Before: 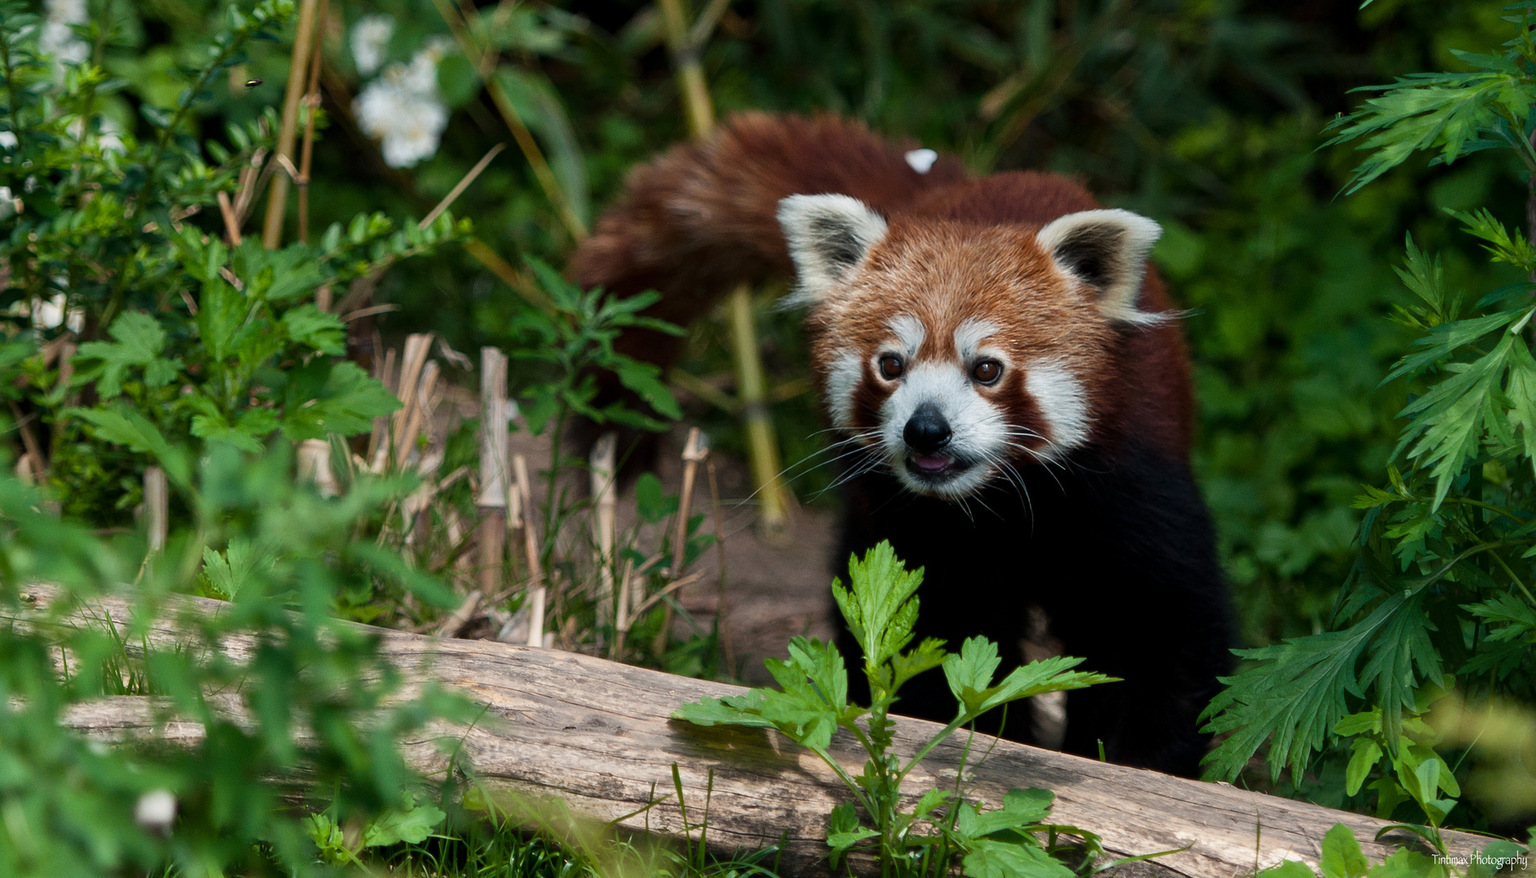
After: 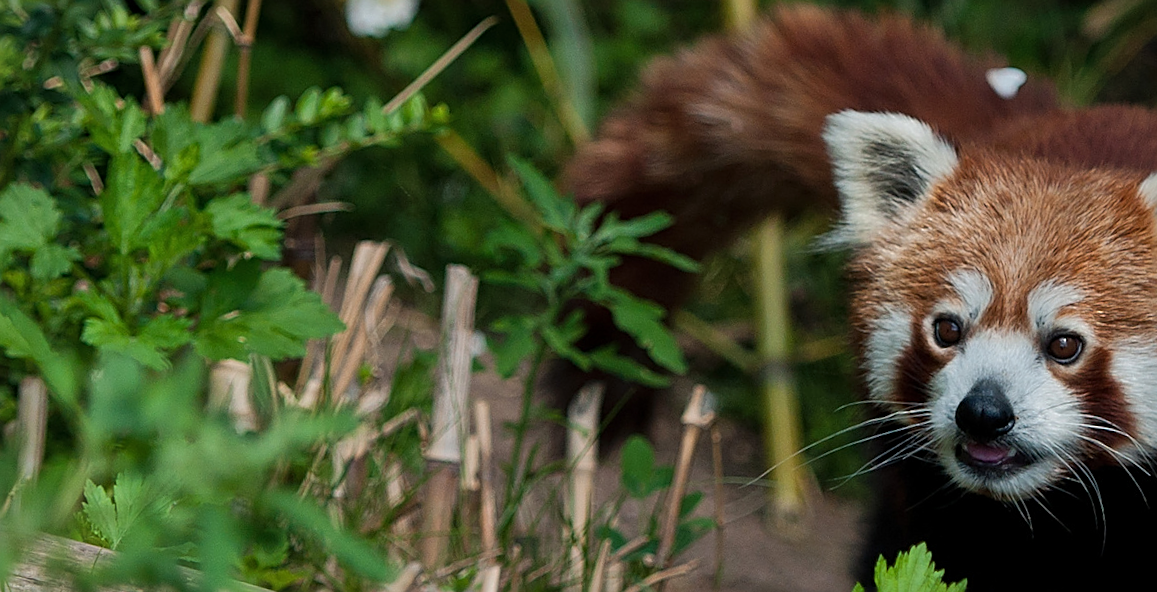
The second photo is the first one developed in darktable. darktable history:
sharpen: on, module defaults
shadows and highlights: shadows 30.1
crop and rotate: angle -4.89°, left 2.201%, top 6.889%, right 27.622%, bottom 30.242%
vignetting: fall-off start 98.11%, fall-off radius 99.1%, brightness -0.575, width/height ratio 1.424
